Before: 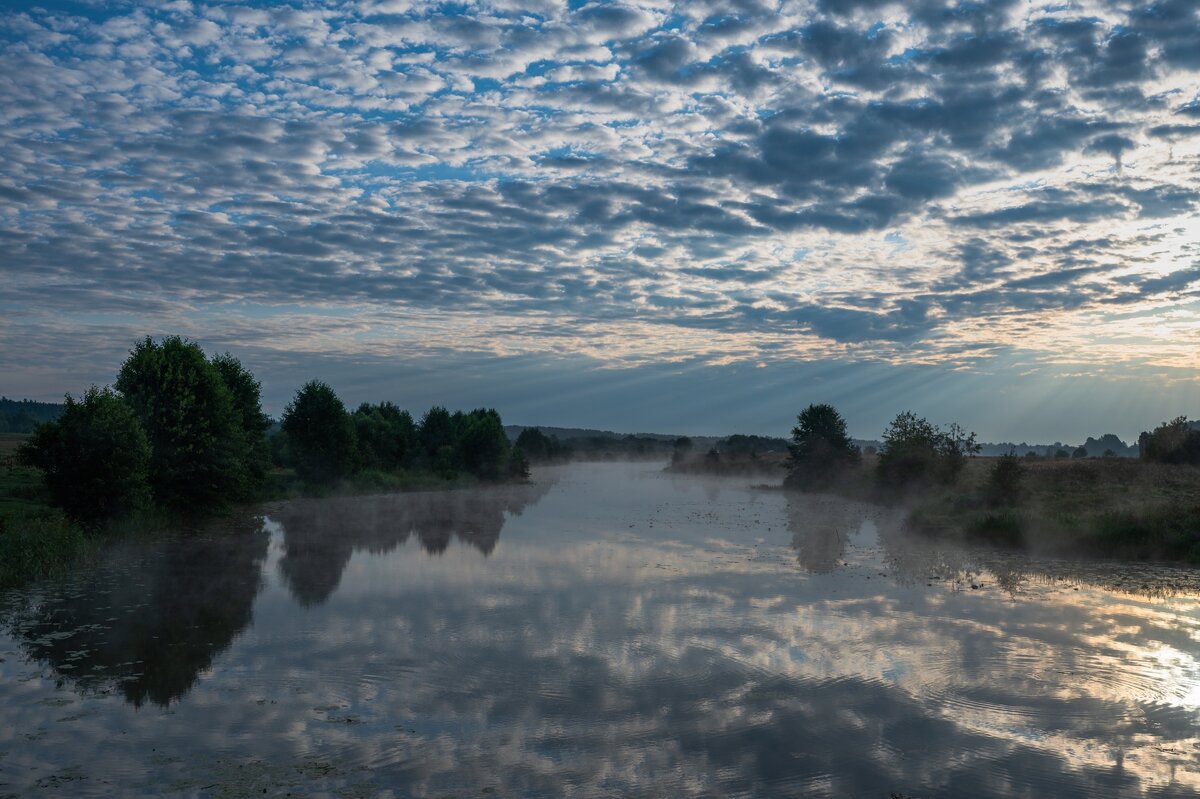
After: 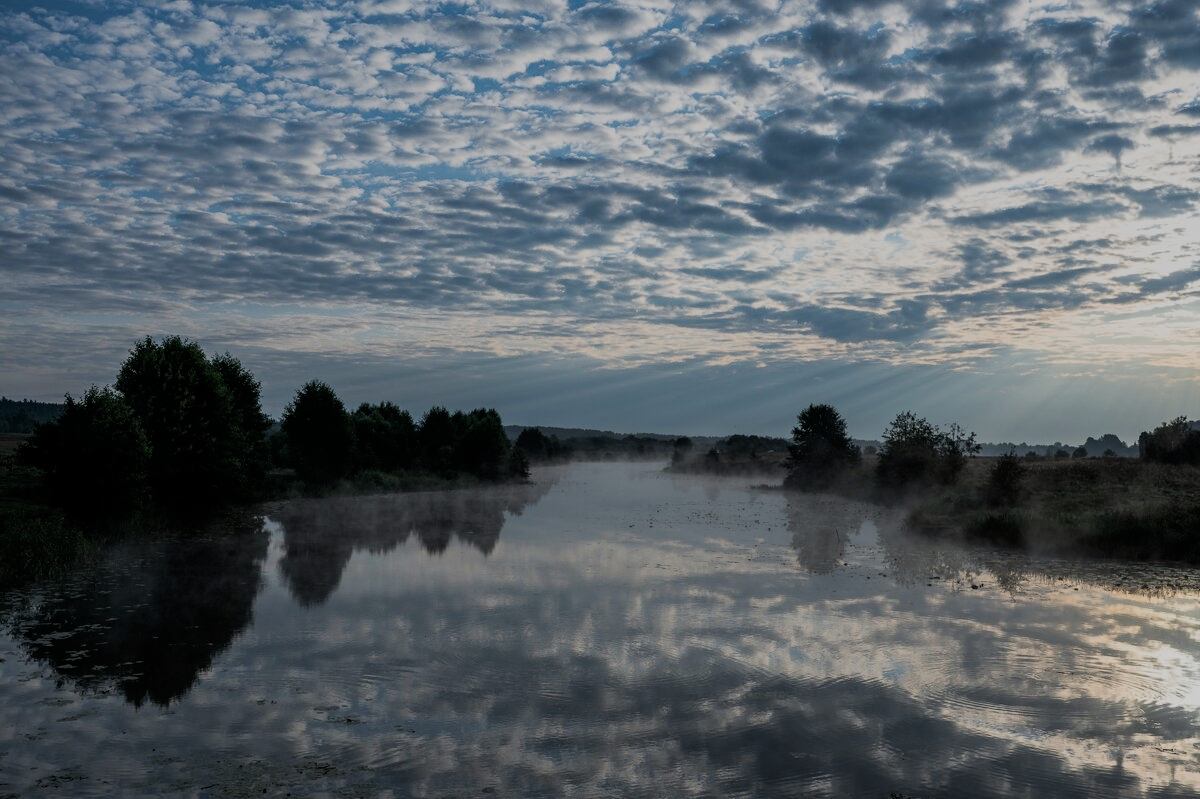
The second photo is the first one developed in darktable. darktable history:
contrast brightness saturation: contrast 0.055, brightness -0.014, saturation -0.215
filmic rgb: black relative exposure -6.98 EV, white relative exposure 5.68 EV, threshold 2.98 EV, hardness 2.86, enable highlight reconstruction true
